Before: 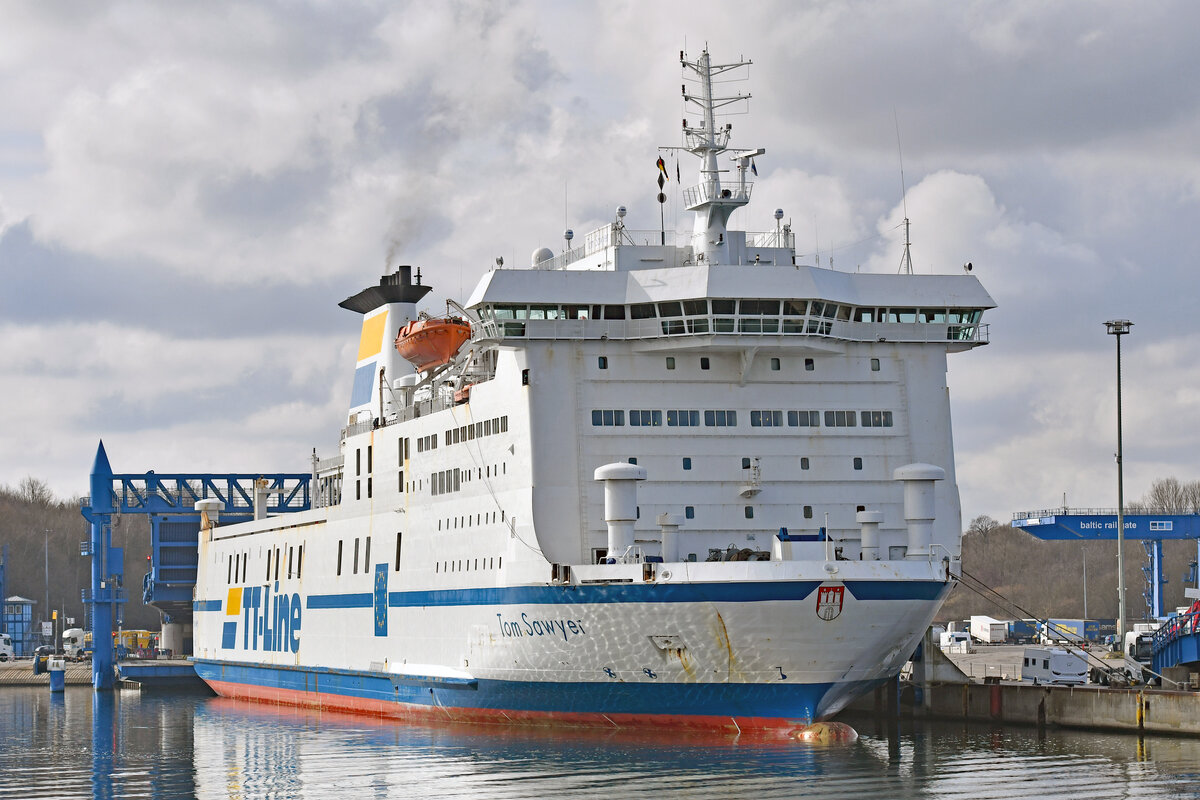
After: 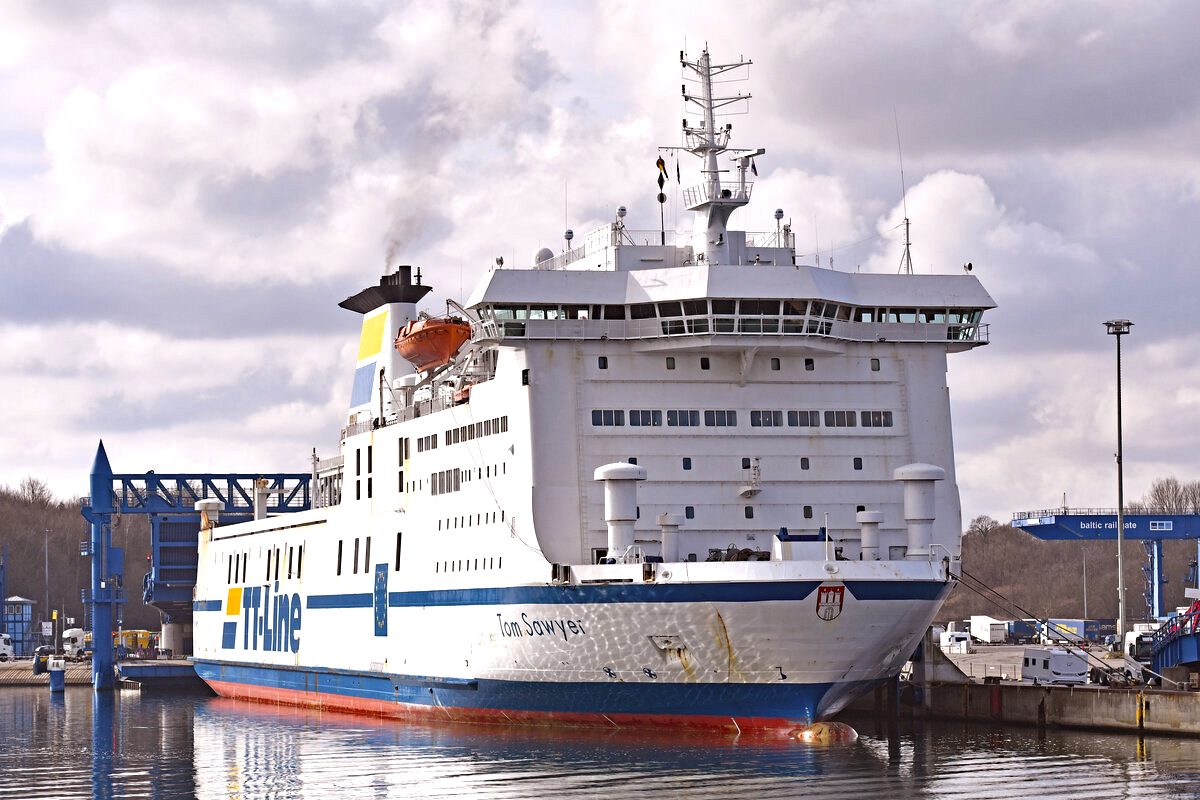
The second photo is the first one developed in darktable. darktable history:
sharpen: radius 5.341, amount 0.317, threshold 26.433
color balance rgb: power › luminance -7.842%, power › chroma 1.341%, power › hue 330.52°, perceptual saturation grading › global saturation 7.657%, perceptual saturation grading › shadows 4.044%, perceptual brilliance grading › highlights 15.602%, perceptual brilliance grading › shadows -14.096%
